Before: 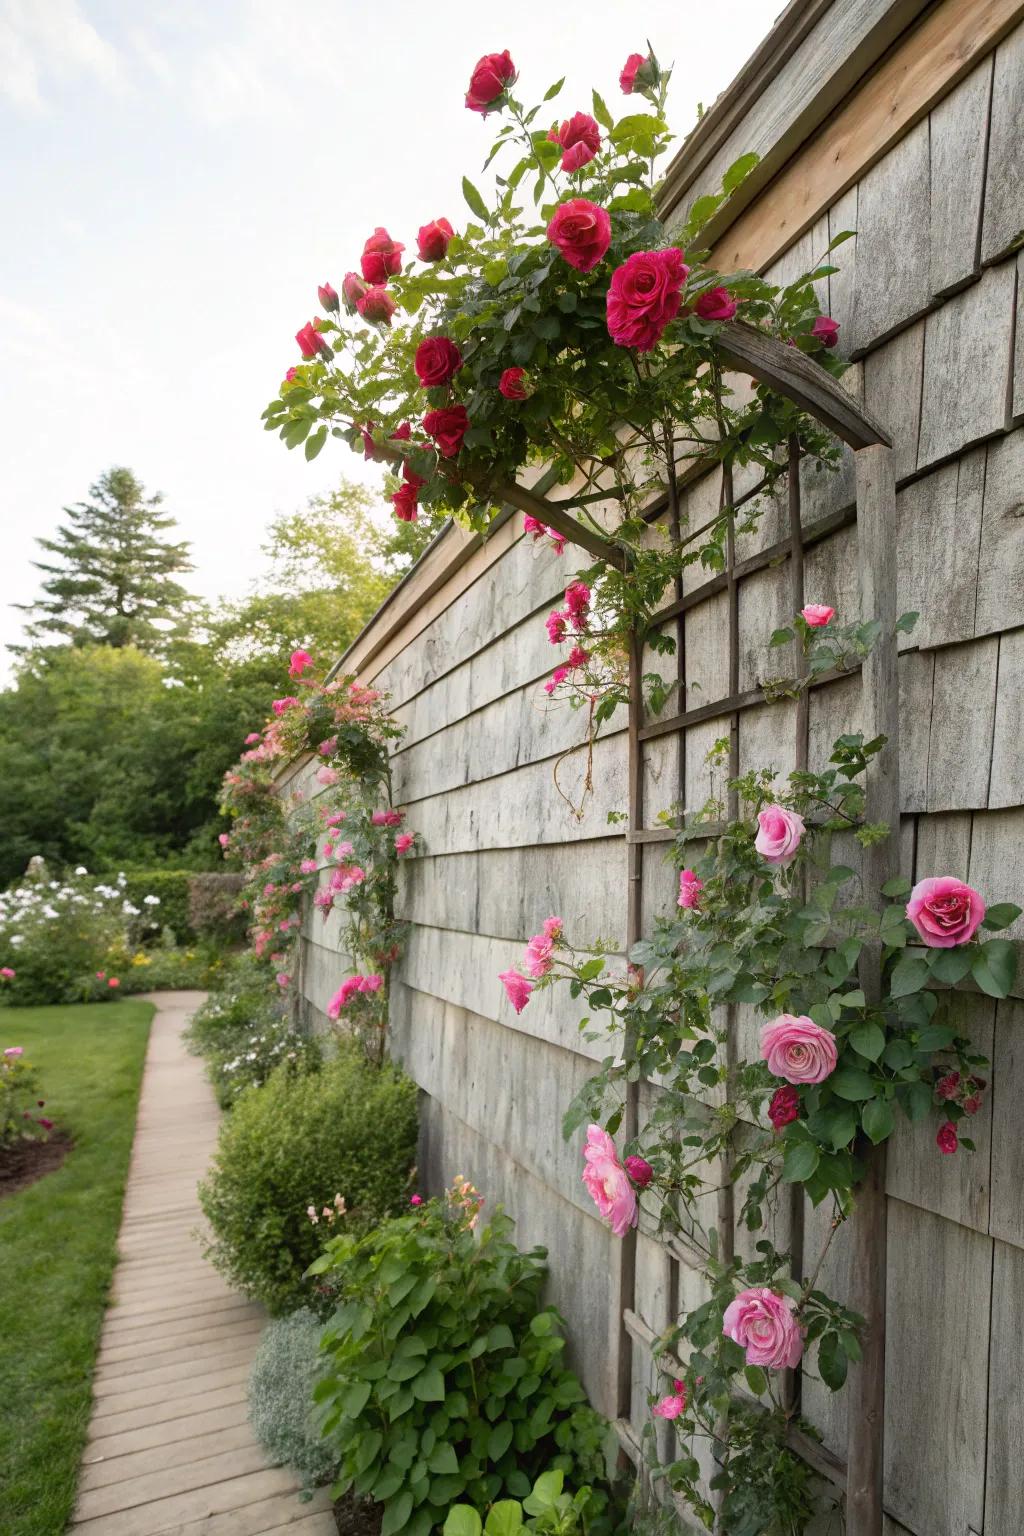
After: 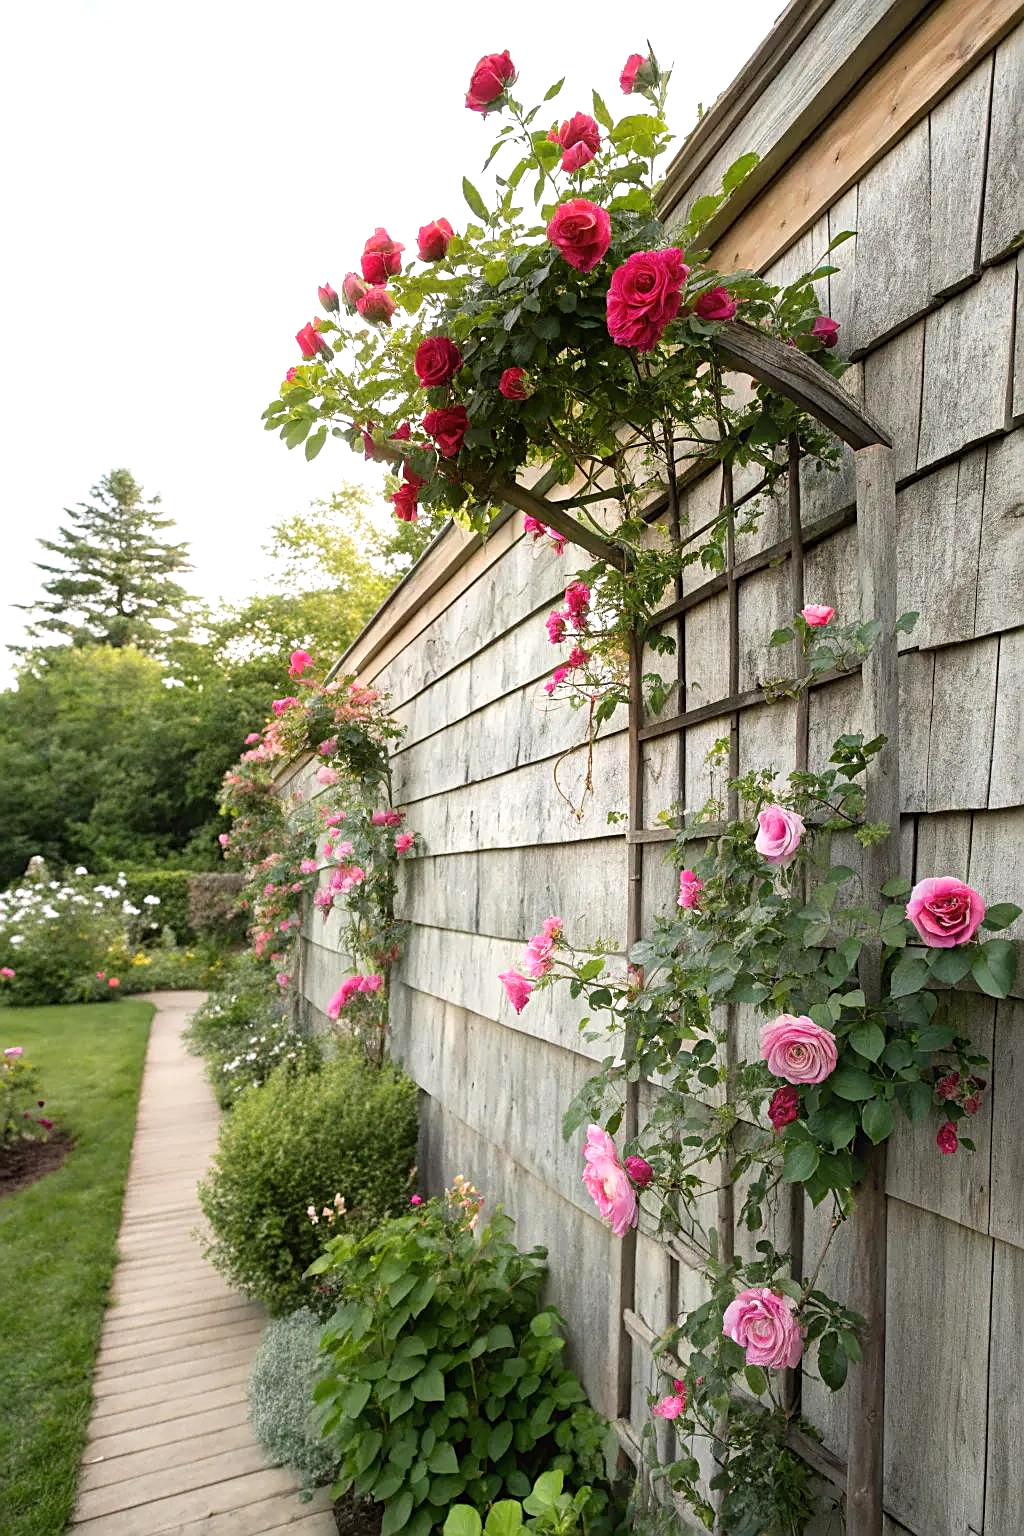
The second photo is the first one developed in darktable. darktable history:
tone equalizer: -8 EV -0.439 EV, -7 EV -0.357 EV, -6 EV -0.316 EV, -5 EV -0.209 EV, -3 EV 0.216 EV, -2 EV 0.352 EV, -1 EV 0.367 EV, +0 EV 0.397 EV
sharpen: on, module defaults
